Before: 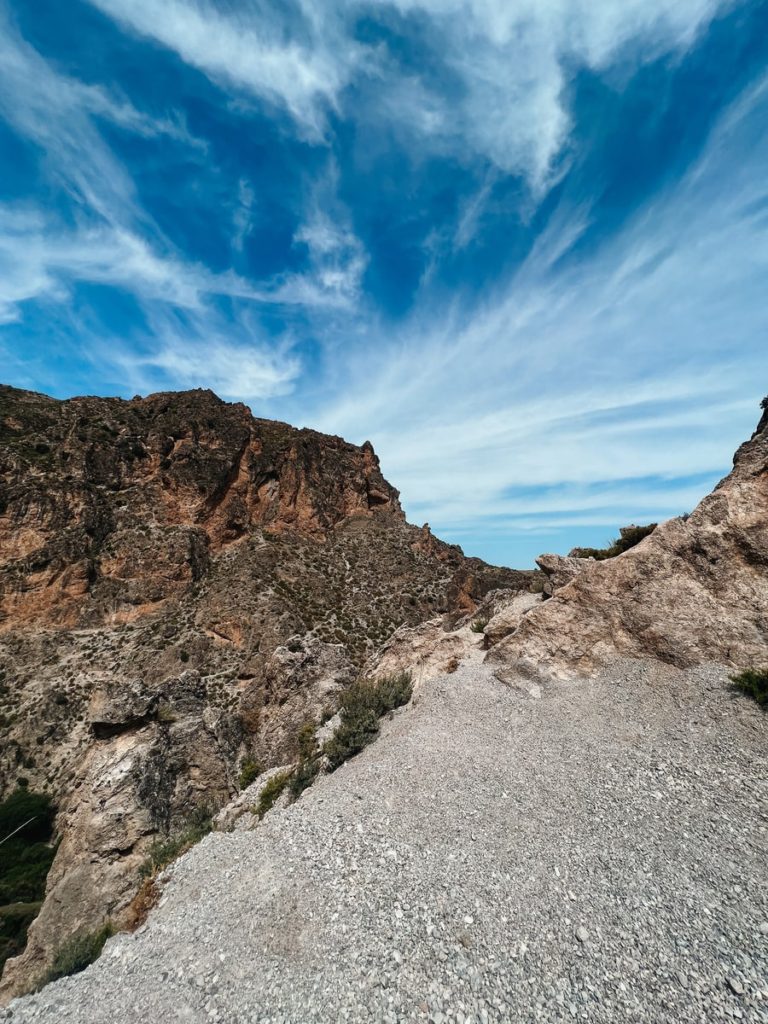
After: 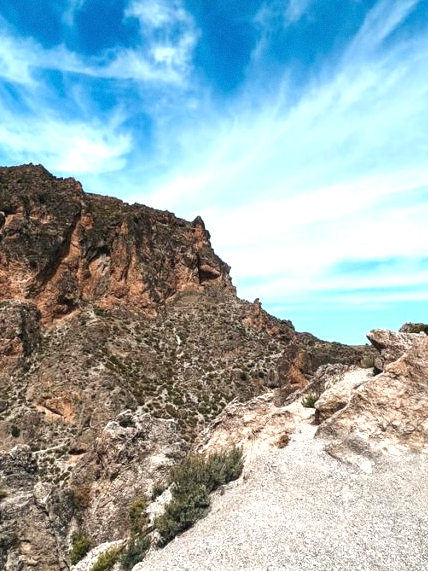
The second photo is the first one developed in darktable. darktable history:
exposure: black level correction 0, exposure 0.9 EV, compensate exposure bias true, compensate highlight preservation false
grain: coarseness 0.09 ISO, strength 10%
crop and rotate: left 22.13%, top 22.054%, right 22.026%, bottom 22.102%
